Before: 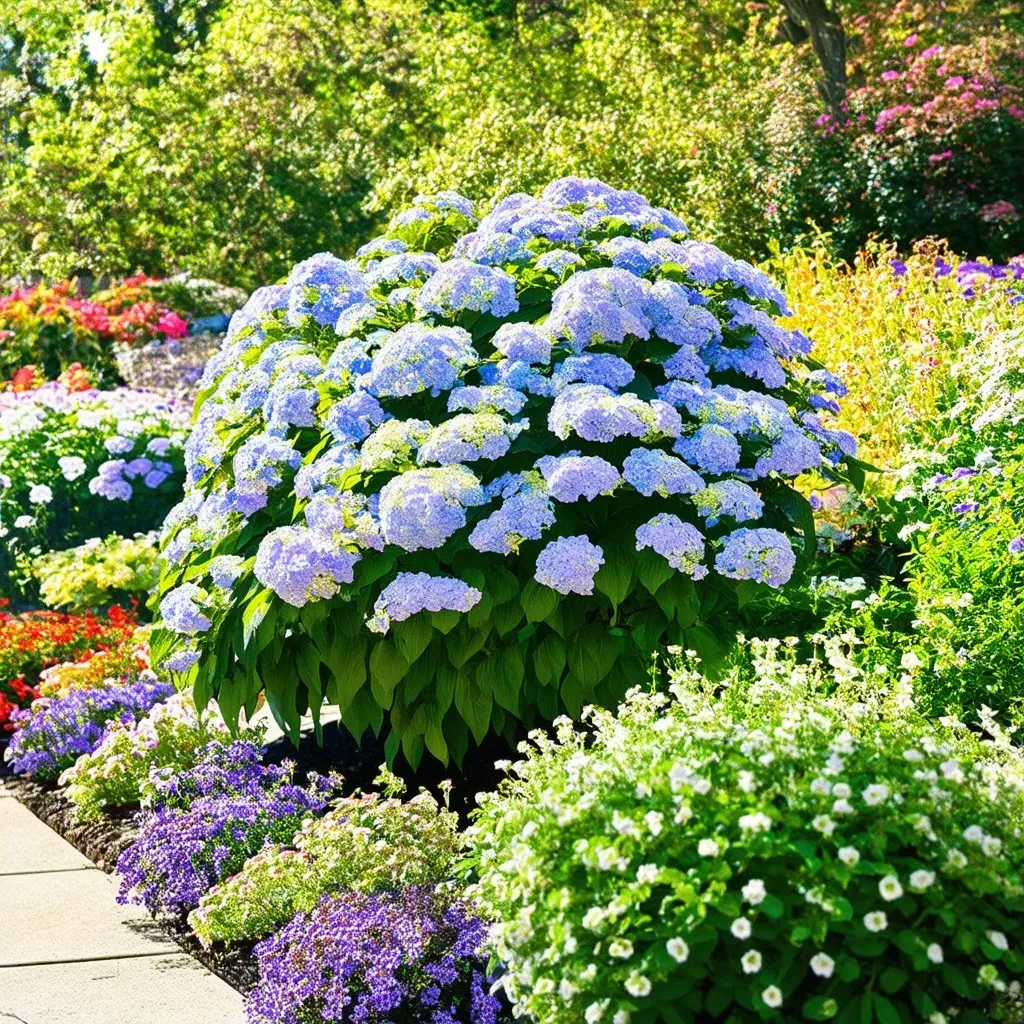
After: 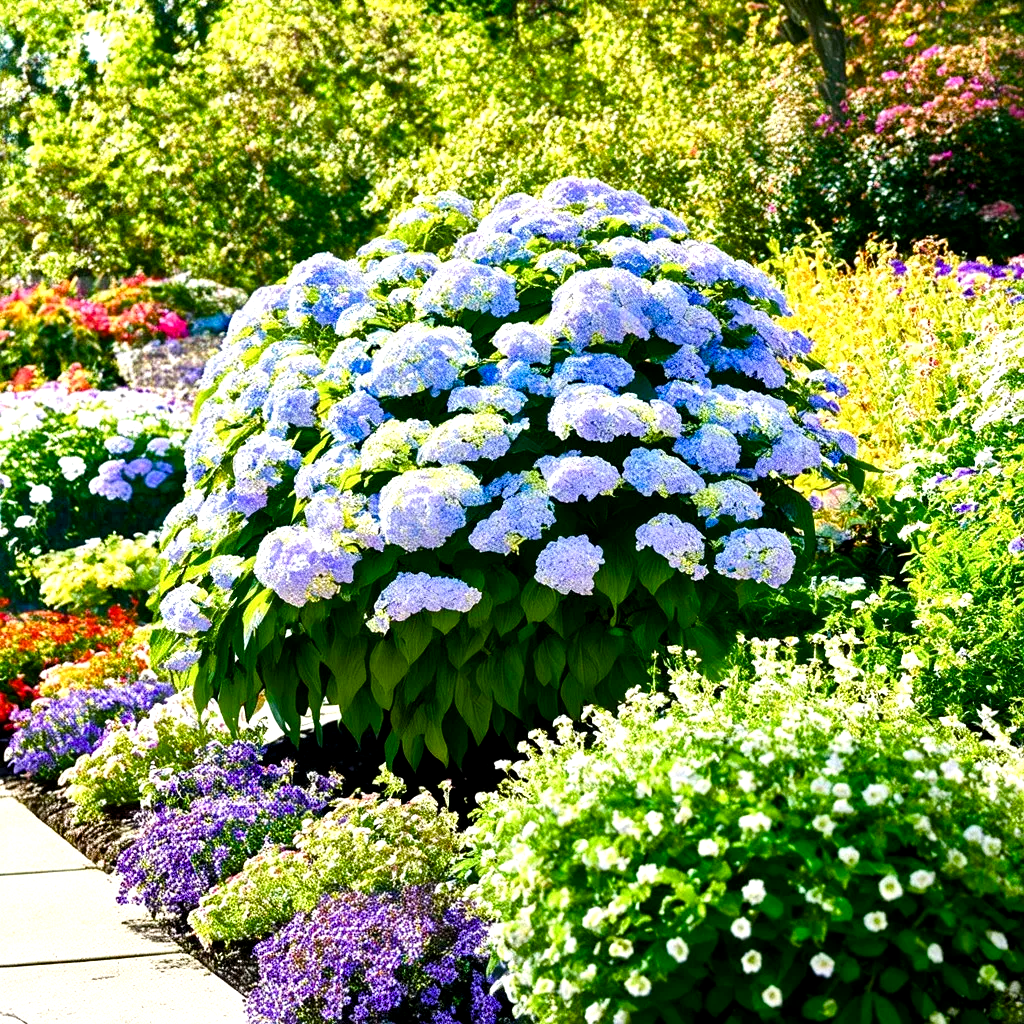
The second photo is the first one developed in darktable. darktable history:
exposure: black level correction 0.004, exposure 0.014 EV, compensate highlight preservation false
color balance rgb: shadows lift › luminance -20%, power › hue 72.24°, highlights gain › luminance 15%, global offset › hue 171.6°, perceptual saturation grading › global saturation 14.09%, perceptual saturation grading › highlights -25%, perceptual saturation grading › shadows 25%, global vibrance 25%, contrast 10%
